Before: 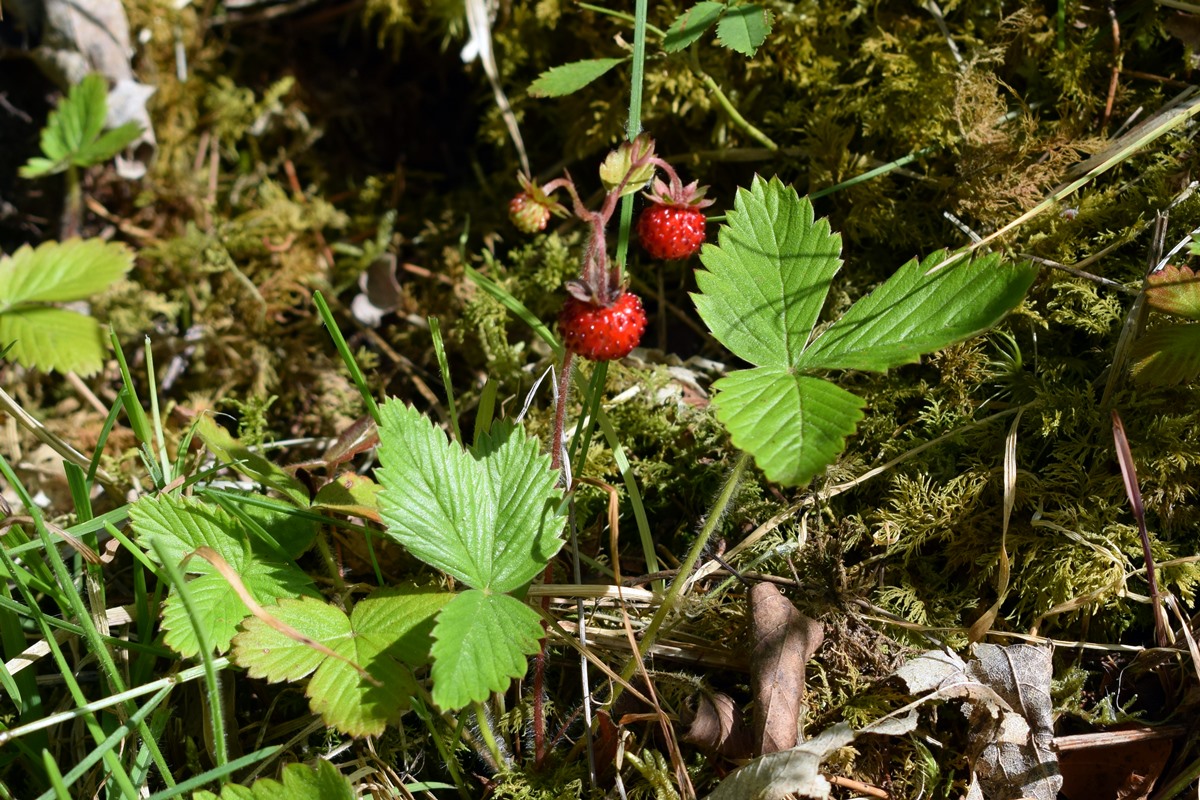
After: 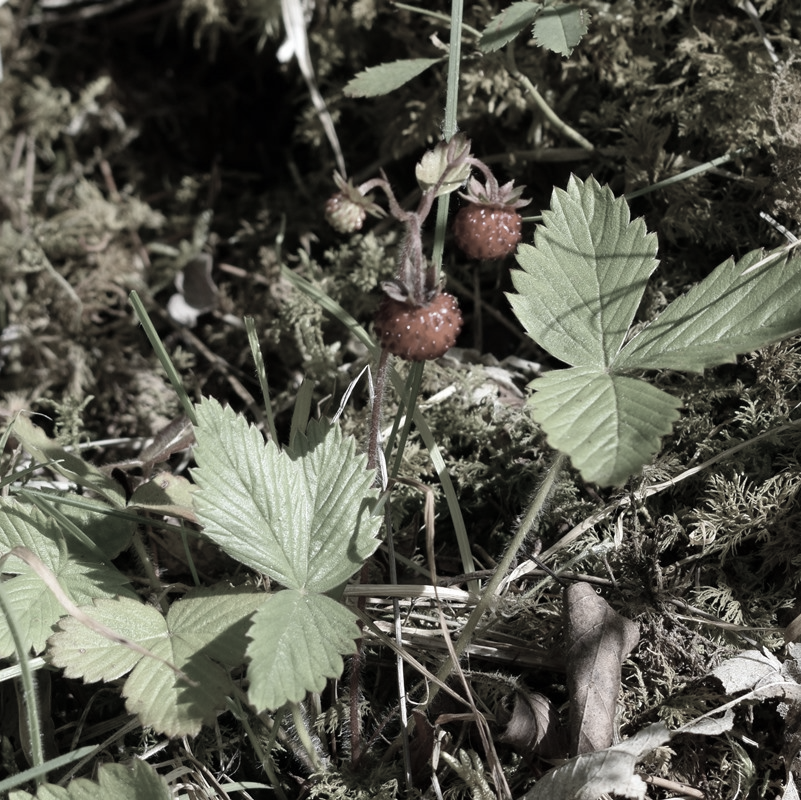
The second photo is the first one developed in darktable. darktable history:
color correction: highlights b* 0.03, saturation 0.232
crop: left 15.403%, right 17.785%
